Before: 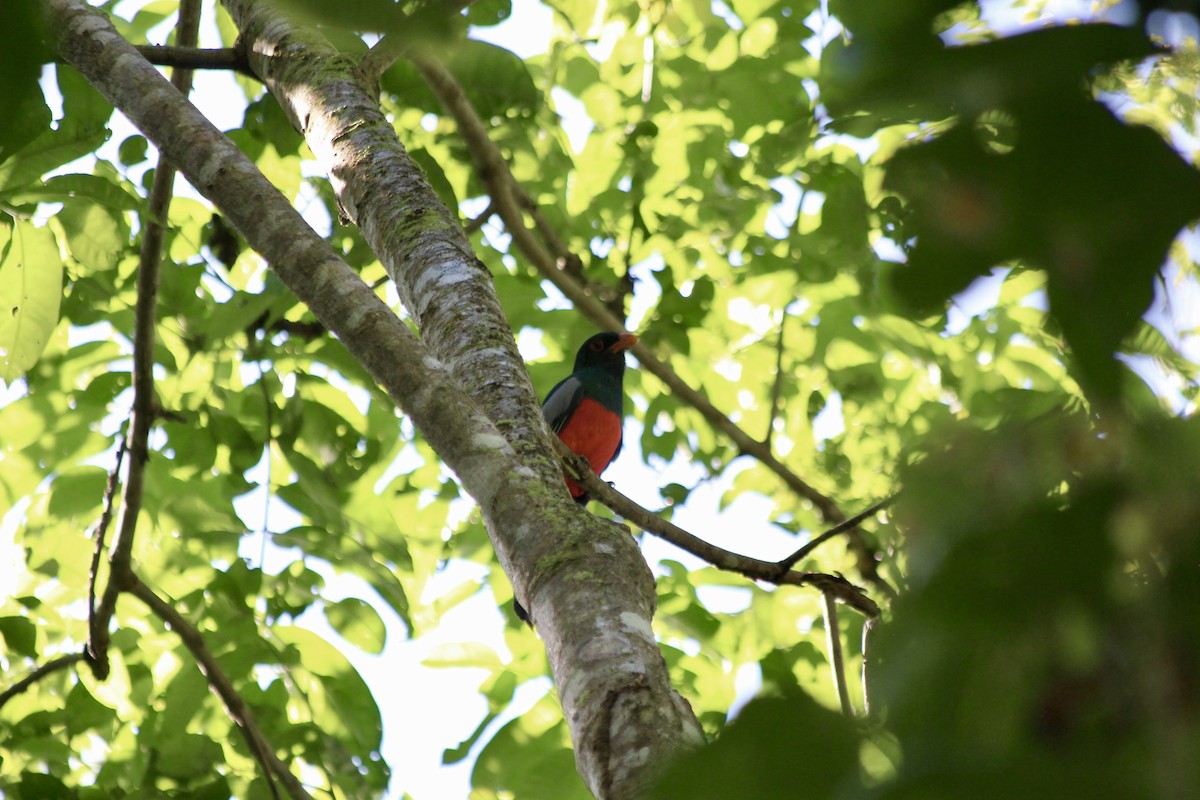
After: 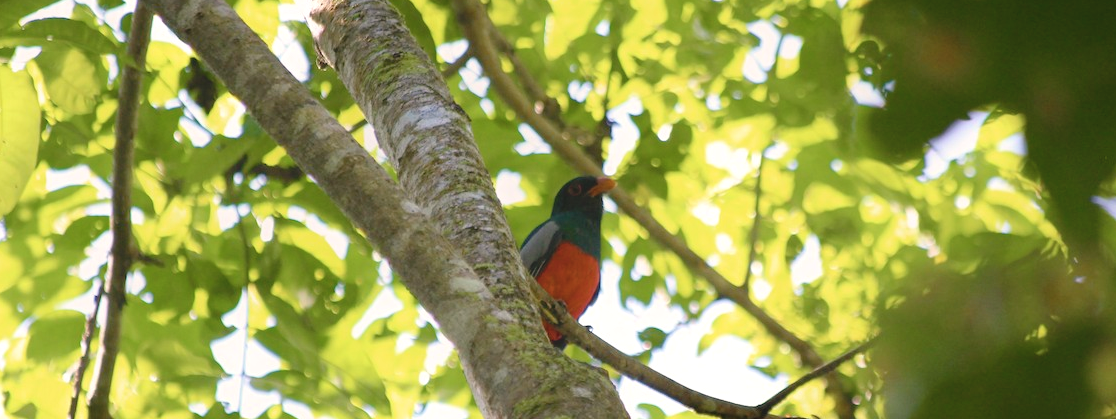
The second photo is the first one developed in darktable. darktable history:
crop: left 1.834%, top 19.519%, right 5.101%, bottom 28.096%
color balance rgb: perceptual saturation grading › global saturation 24.998%, perceptual brilliance grading › global brilliance 10.13%, perceptual brilliance grading › shadows 15.35%, contrast -9.868%
color correction: highlights a* 5.52, highlights b* 5.18, saturation 0.67
contrast equalizer: octaves 7, y [[0.439, 0.44, 0.442, 0.457, 0.493, 0.498], [0.5 ×6], [0.5 ×6], [0 ×6], [0 ×6]]
